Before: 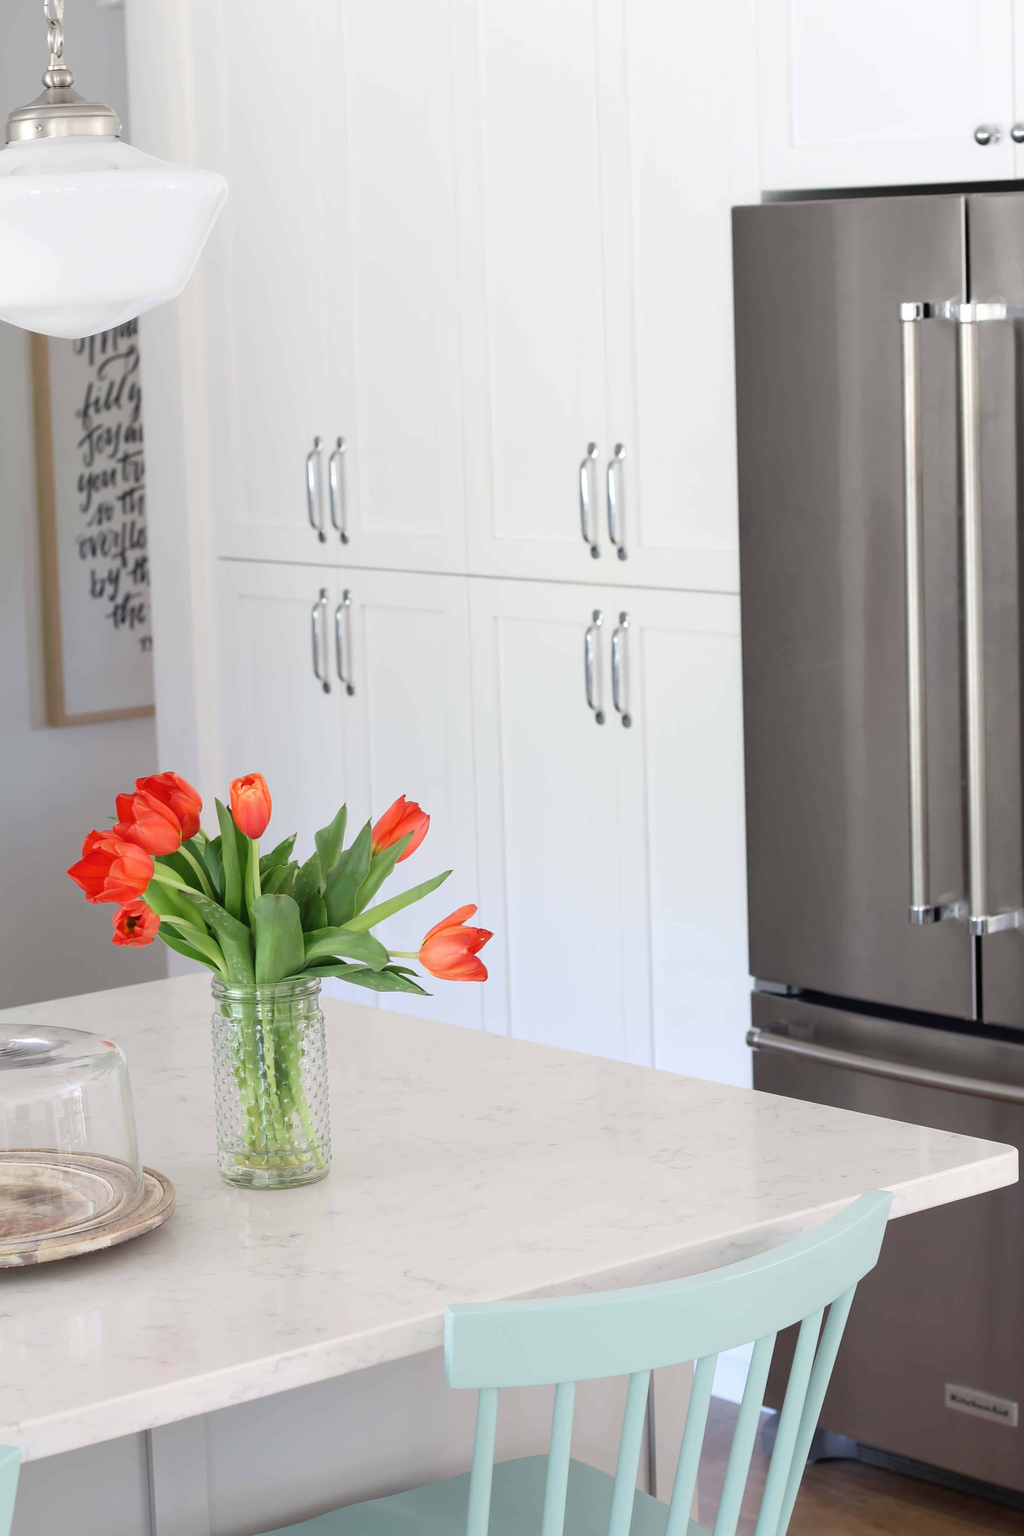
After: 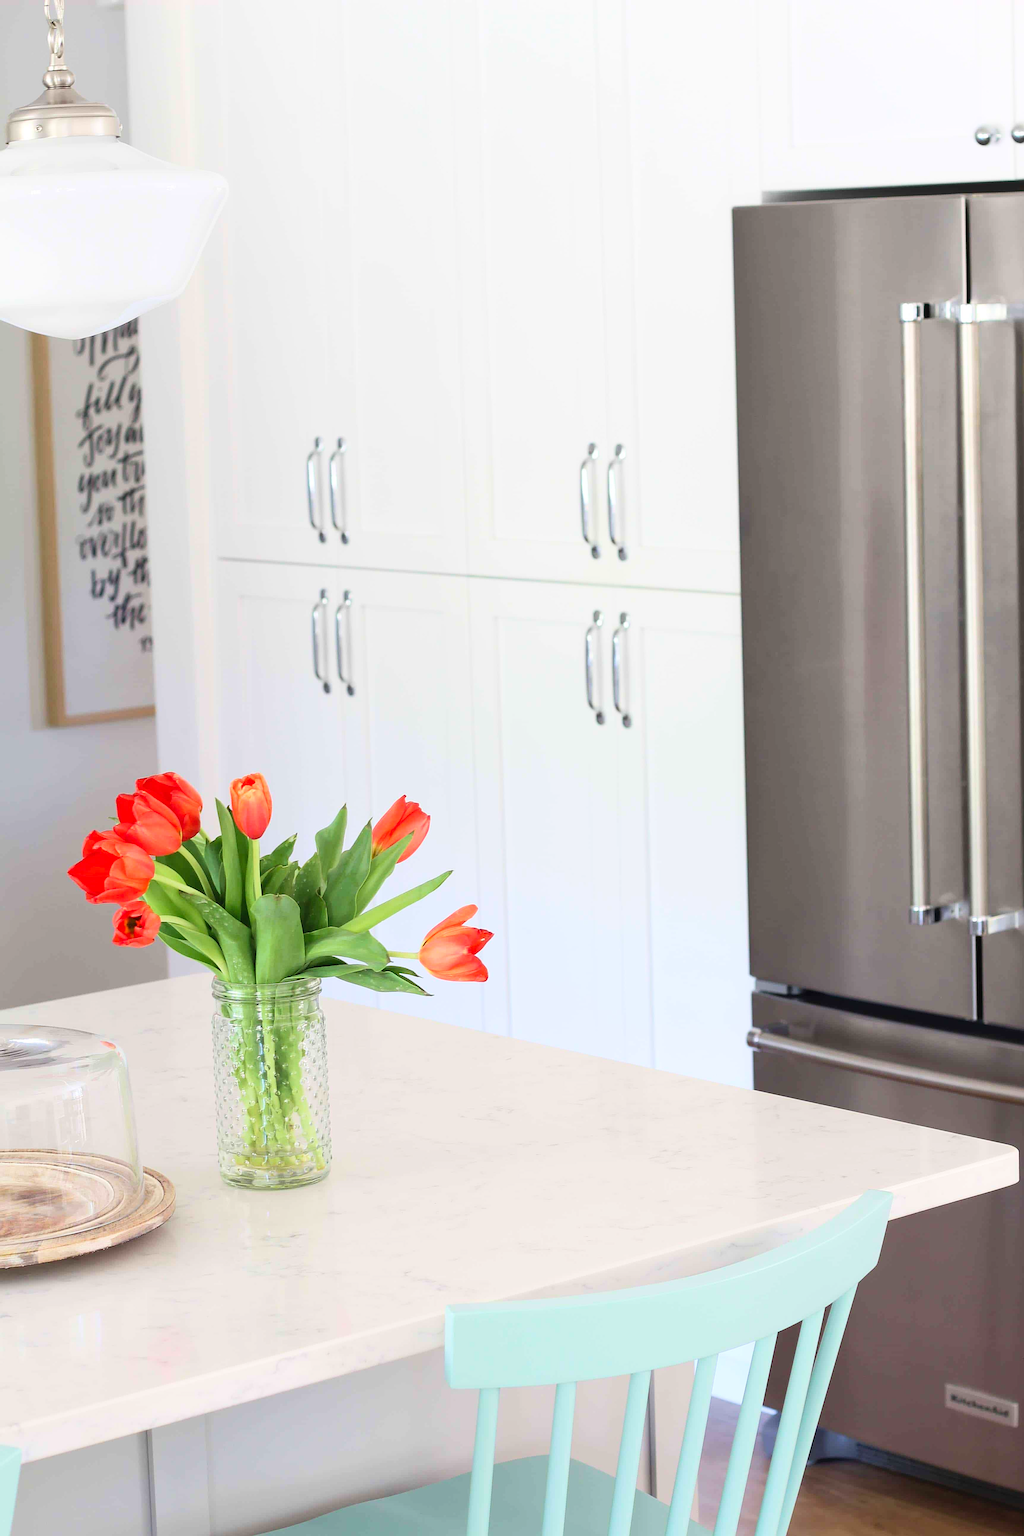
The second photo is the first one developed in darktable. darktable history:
velvia: on, module defaults
sharpen: on, module defaults
contrast brightness saturation: contrast 0.2, brightness 0.16, saturation 0.22
